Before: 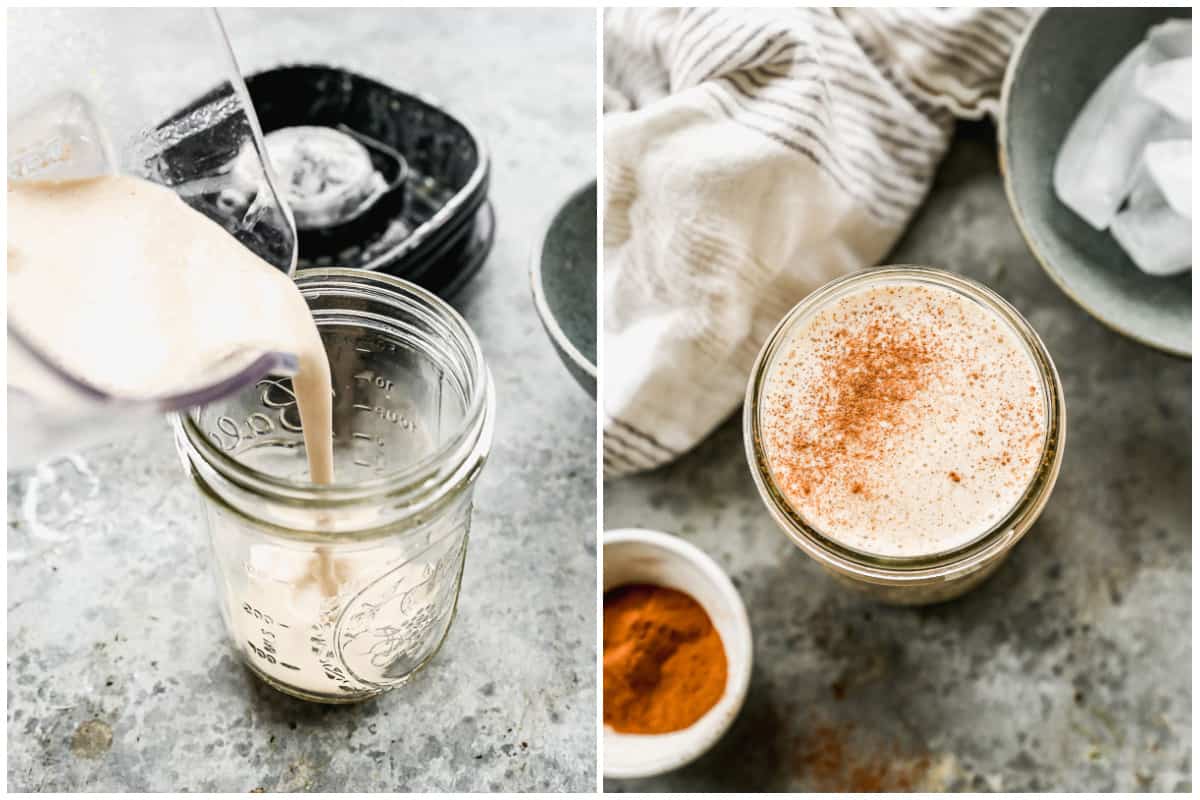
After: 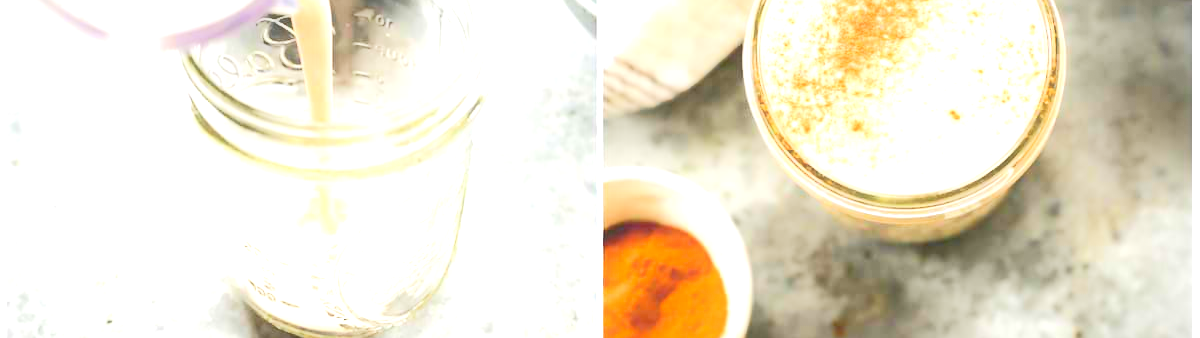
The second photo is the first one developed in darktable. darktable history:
tone equalizer: -8 EV 1.99 EV, -7 EV 1.99 EV, -6 EV 2 EV, -5 EV 1.99 EV, -4 EV 1.97 EV, -3 EV 1.49 EV, -2 EV 0.997 EV, -1 EV 0.494 EV, edges refinement/feathering 500, mask exposure compensation -1.57 EV, preserve details no
contrast equalizer: octaves 7, y [[0.5, 0.542, 0.583, 0.625, 0.667, 0.708], [0.5 ×6], [0.5 ×6], [0, 0.033, 0.067, 0.1, 0.133, 0.167], [0, 0.05, 0.1, 0.15, 0.2, 0.25]], mix -1
exposure: black level correction 0, exposure 0.5 EV, compensate exposure bias true, compensate highlight preservation false
local contrast: detail 110%
sharpen: amount 0.202
crop: top 45.368%, bottom 12.294%
vignetting: dithering 8-bit output, unbound false
